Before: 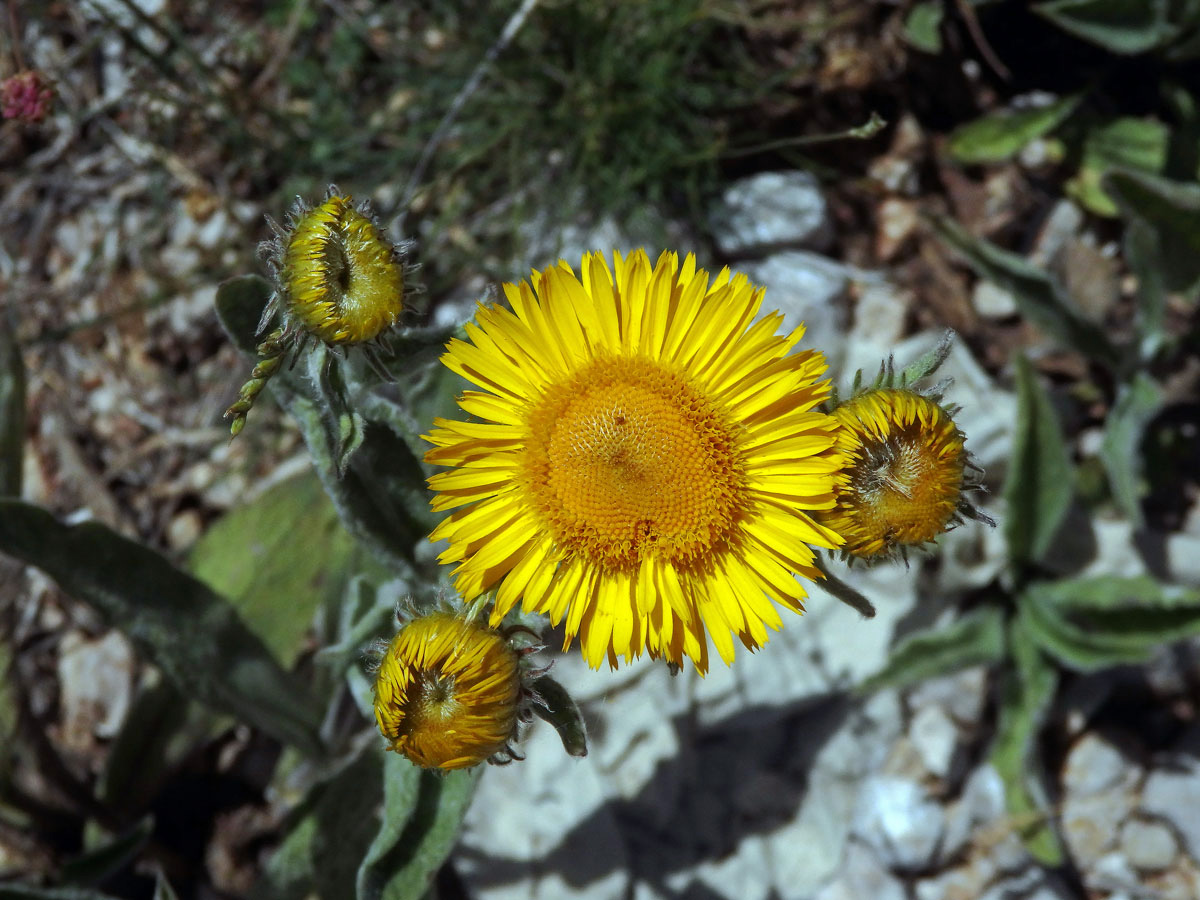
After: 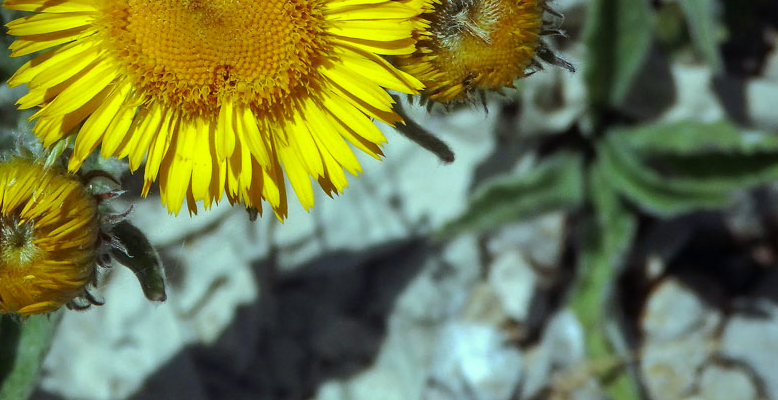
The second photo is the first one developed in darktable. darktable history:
color correction: highlights a* -8.05, highlights b* 3.49
crop and rotate: left 35.086%, top 50.642%, bottom 4.851%
